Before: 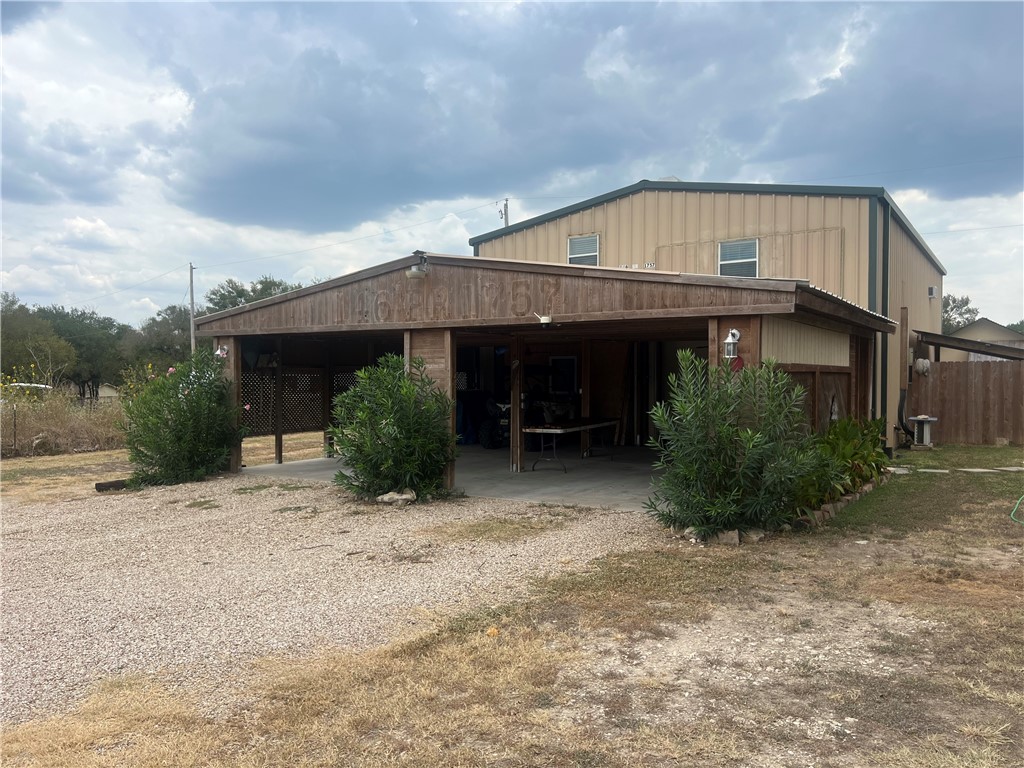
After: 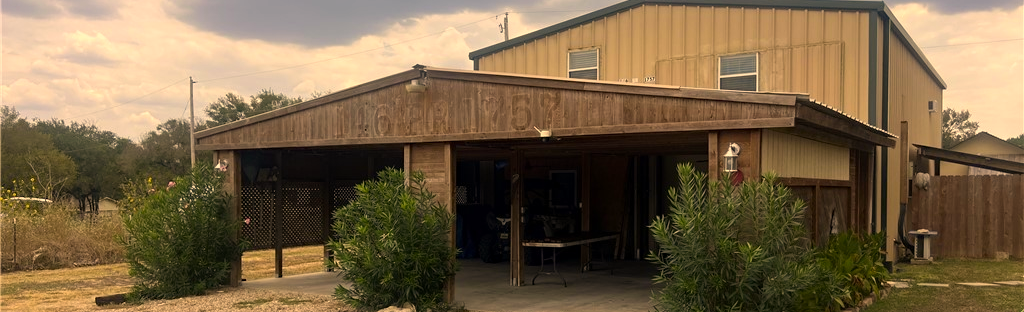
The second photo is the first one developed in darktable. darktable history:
crop and rotate: top 24.339%, bottom 34.971%
color correction: highlights a* 14.91, highlights b* 32.34
haze removal: adaptive false
color calibration: illuminant same as pipeline (D50), adaptation XYZ, x 0.347, y 0.358, temperature 5009.46 K
